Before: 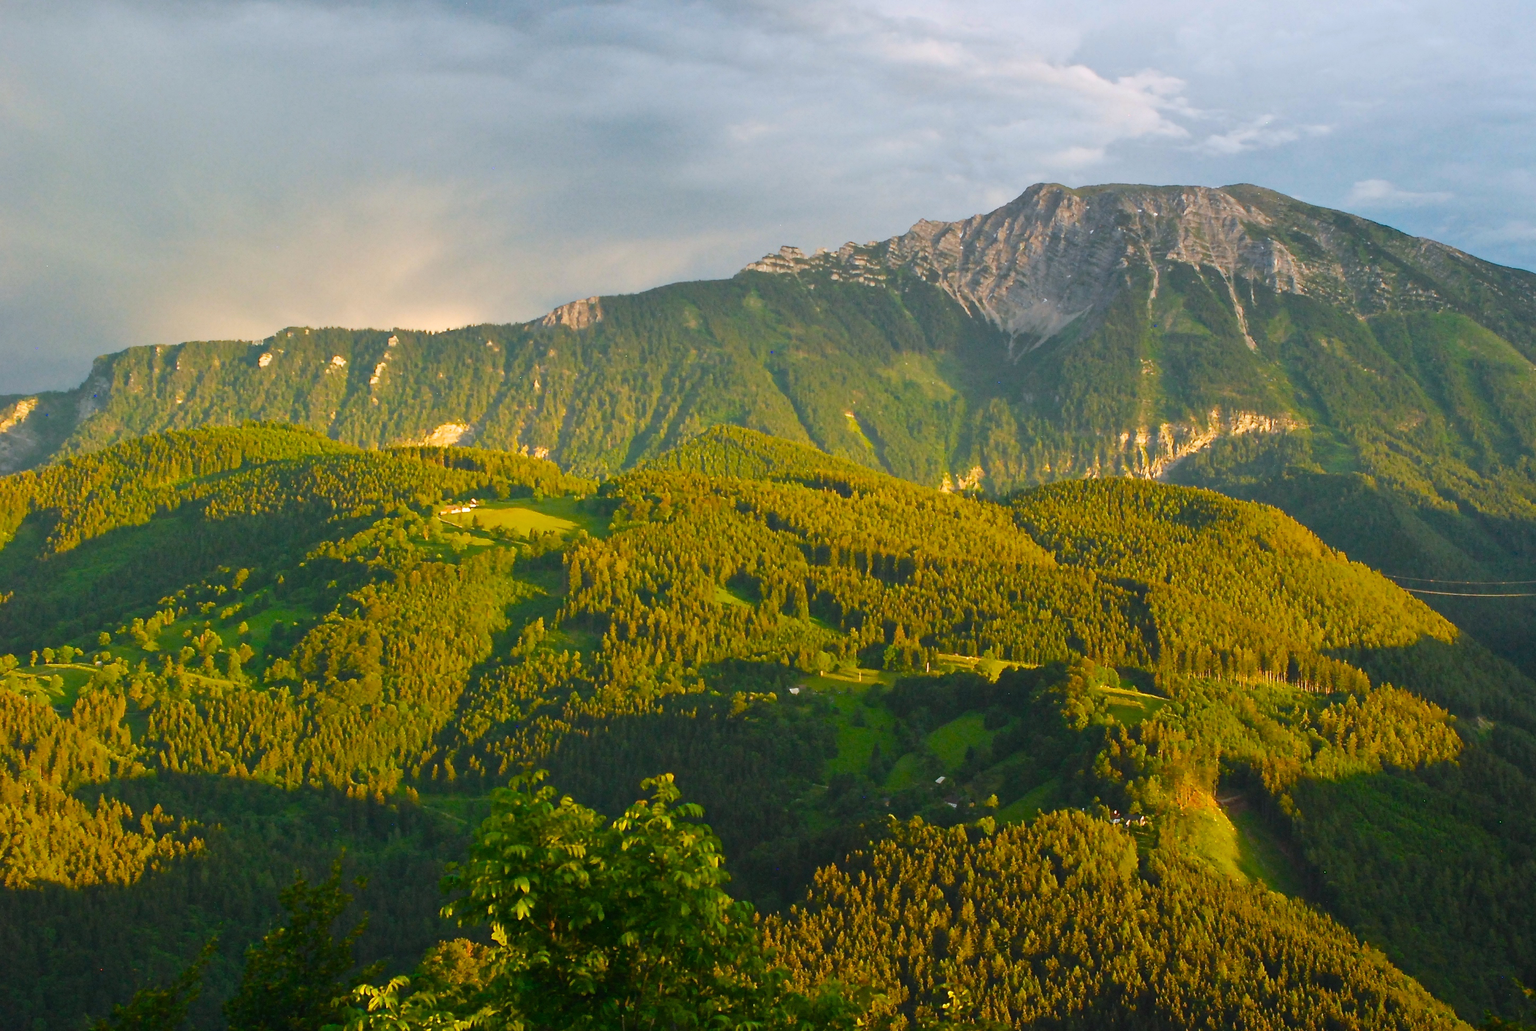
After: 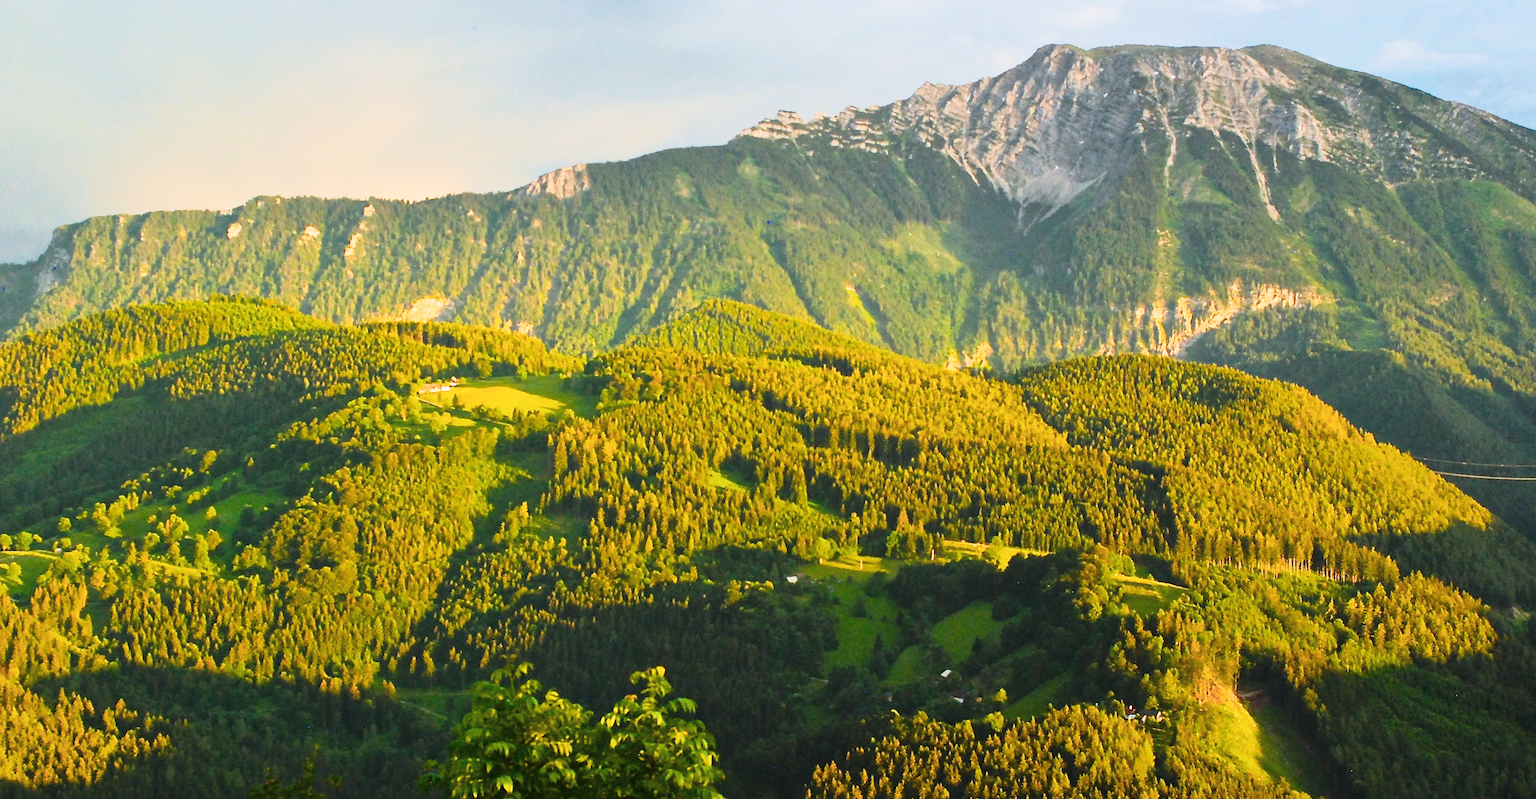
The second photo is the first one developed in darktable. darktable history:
filmic rgb: black relative exposure -16 EV, white relative exposure 4.95 EV, hardness 6.23
exposure: black level correction 0, exposure 1.097 EV, compensate highlight preservation false
tone curve: curves: ch0 [(0, 0) (0.003, 0.007) (0.011, 0.01) (0.025, 0.016) (0.044, 0.025) (0.069, 0.036) (0.1, 0.052) (0.136, 0.073) (0.177, 0.103) (0.224, 0.135) (0.277, 0.177) (0.335, 0.233) (0.399, 0.303) (0.468, 0.376) (0.543, 0.469) (0.623, 0.581) (0.709, 0.723) (0.801, 0.863) (0.898, 0.938) (1, 1)], color space Lab, linked channels, preserve colors none
crop and rotate: left 2.859%, top 13.78%, right 2.316%, bottom 12.626%
